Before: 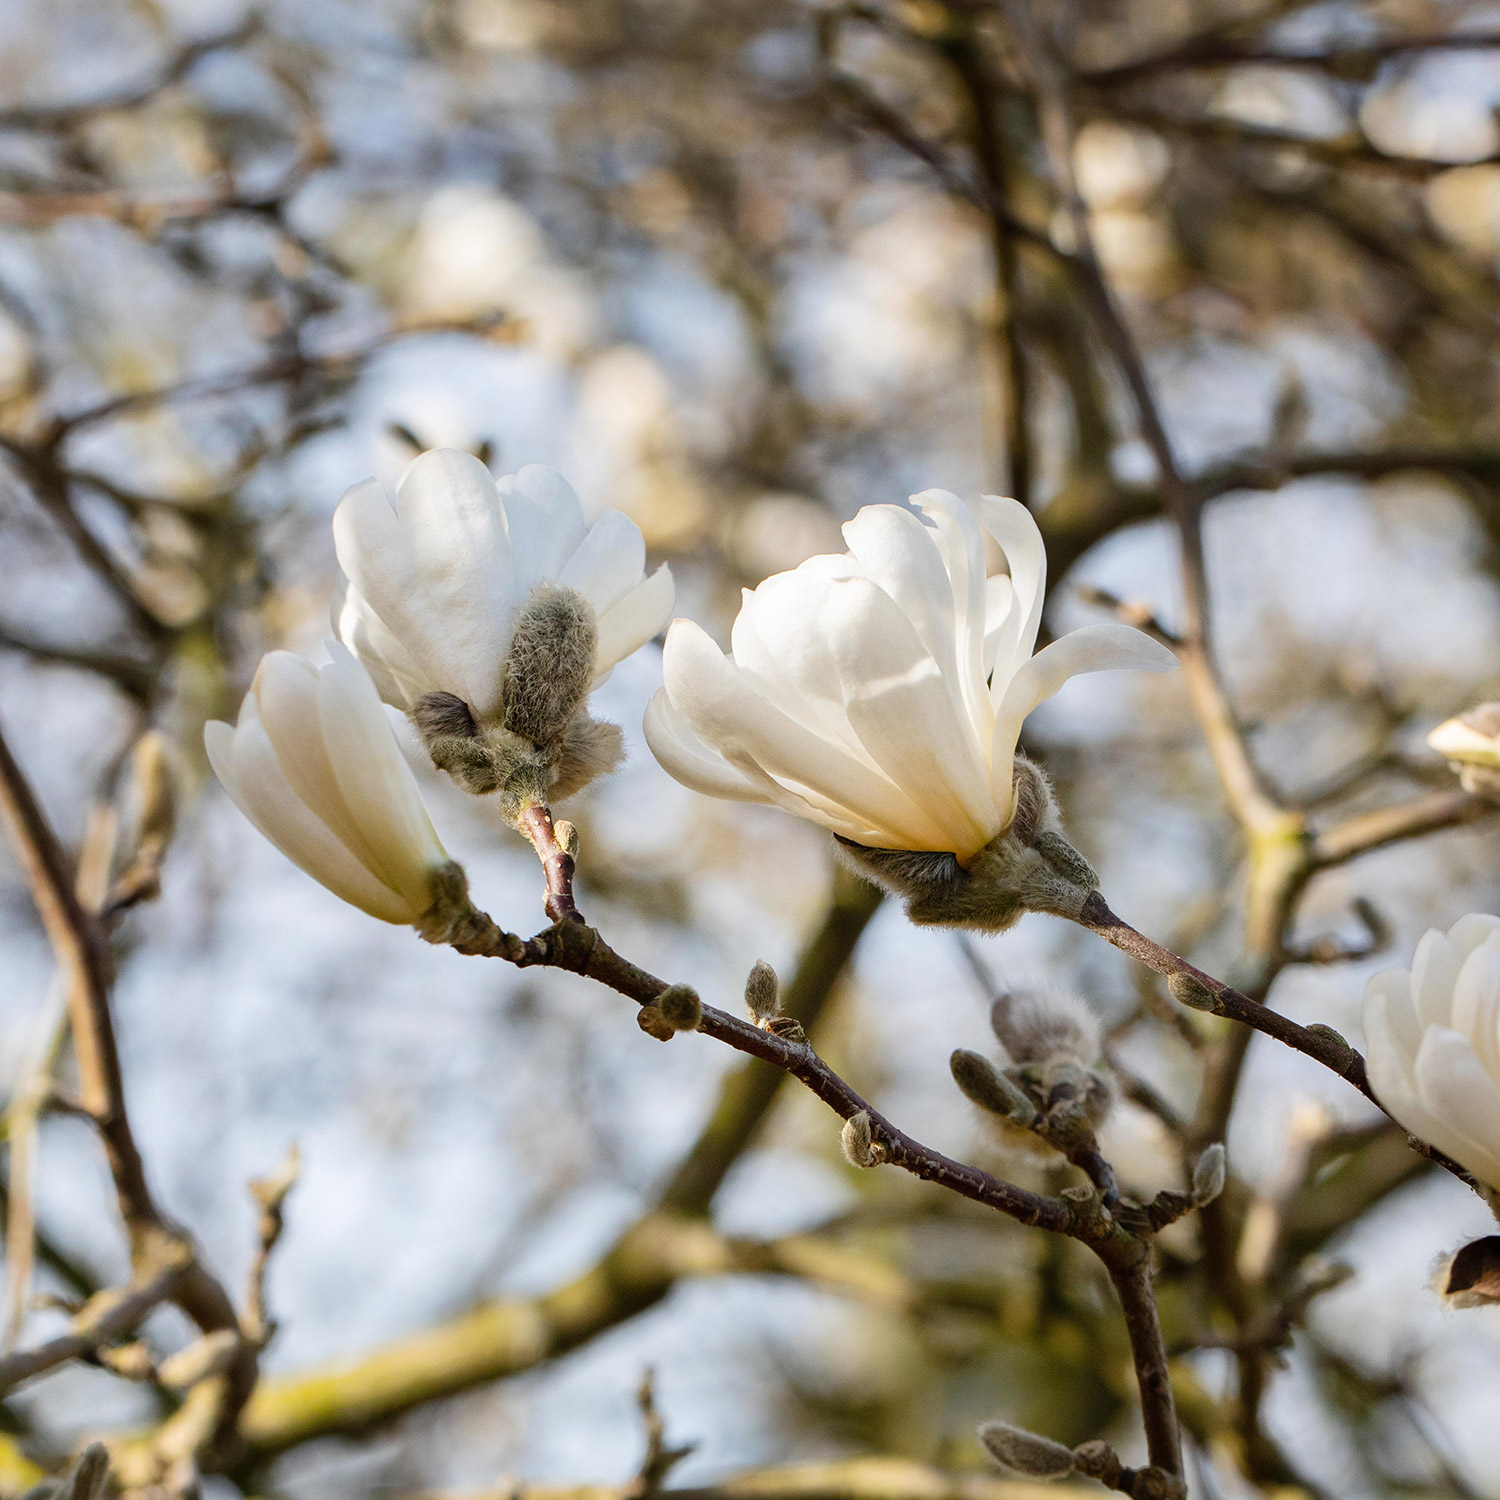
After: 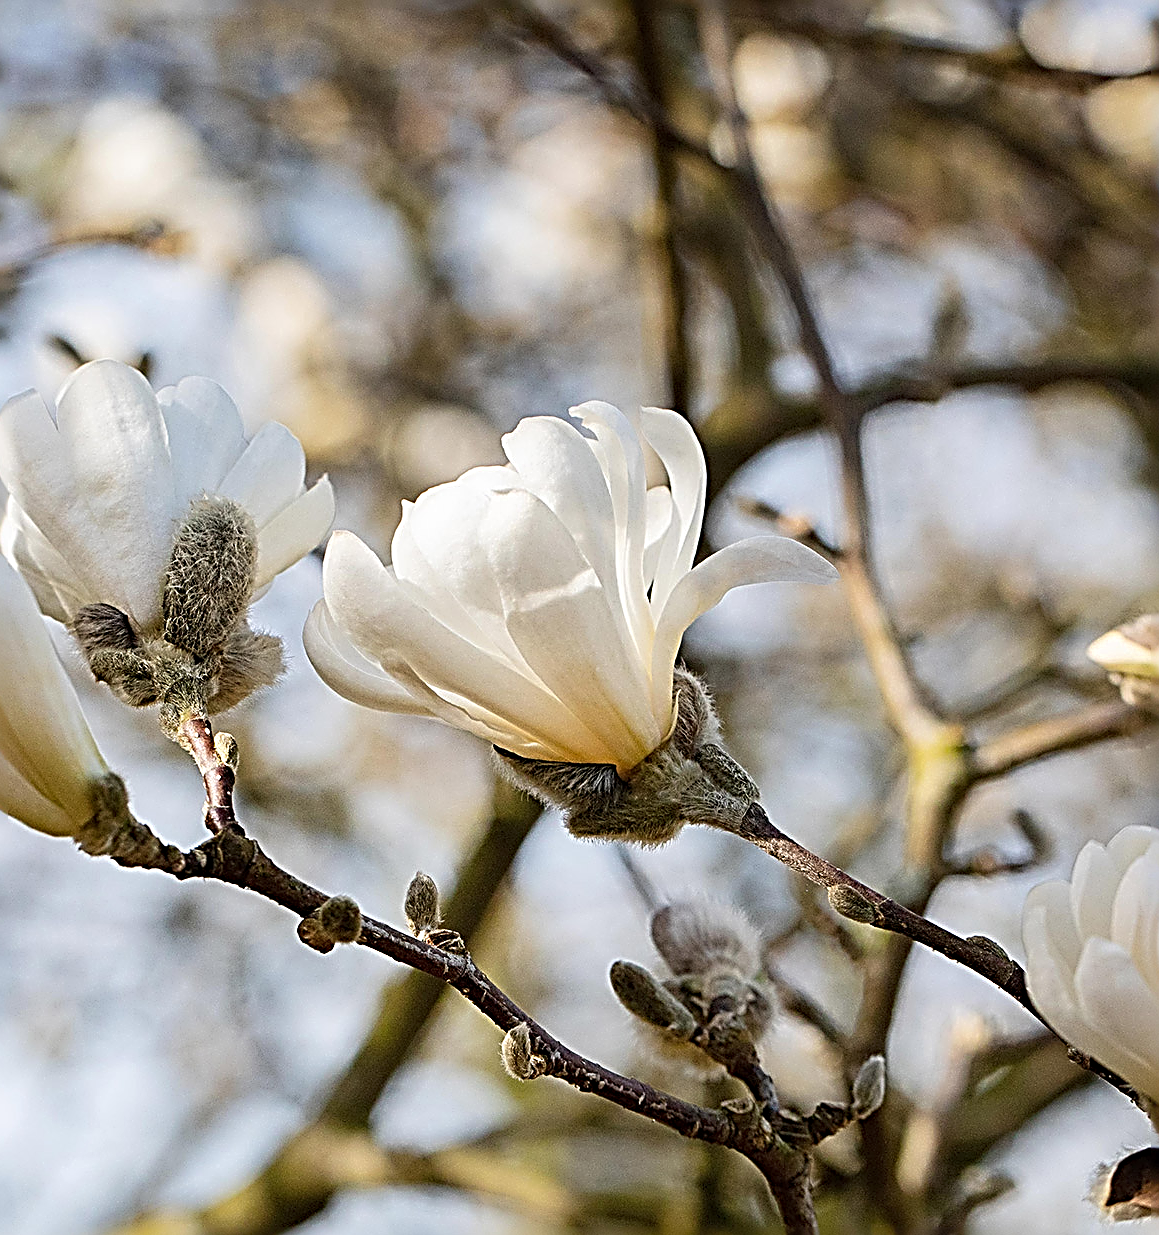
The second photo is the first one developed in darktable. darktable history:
crop: left 22.695%, top 5.893%, bottom 11.731%
shadows and highlights: shadows 20.46, highlights -20.9, highlights color adjustment 53.02%, soften with gaussian
sharpen: radius 3.178, amount 1.745
